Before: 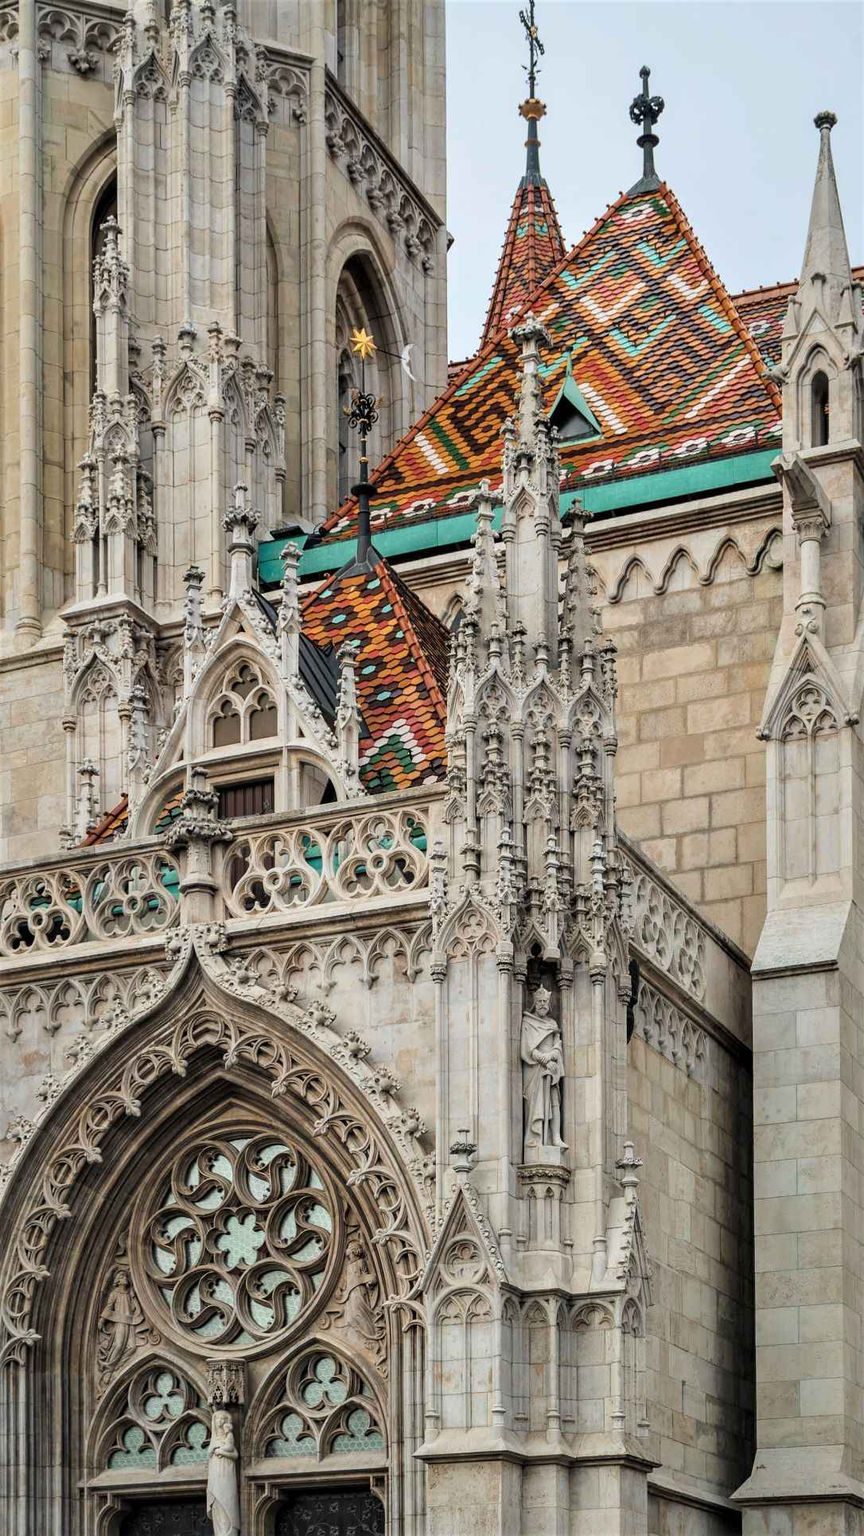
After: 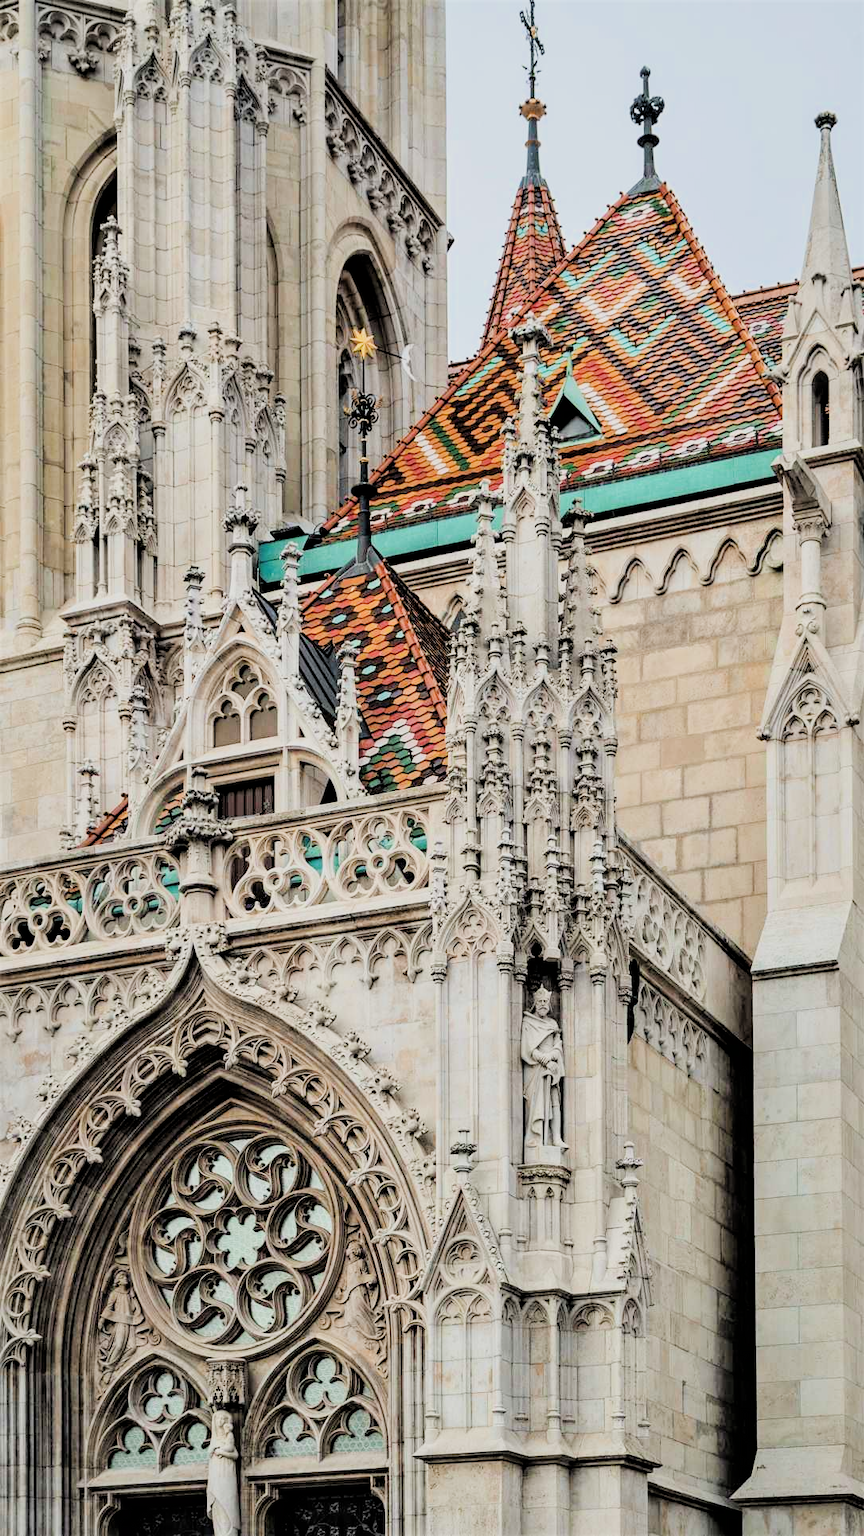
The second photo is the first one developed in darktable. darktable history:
exposure: black level correction 0, exposure 0.698 EV, compensate exposure bias true, compensate highlight preservation false
filmic rgb: black relative exposure -4.1 EV, white relative exposure 5.12 EV, hardness 2.07, contrast 1.174
